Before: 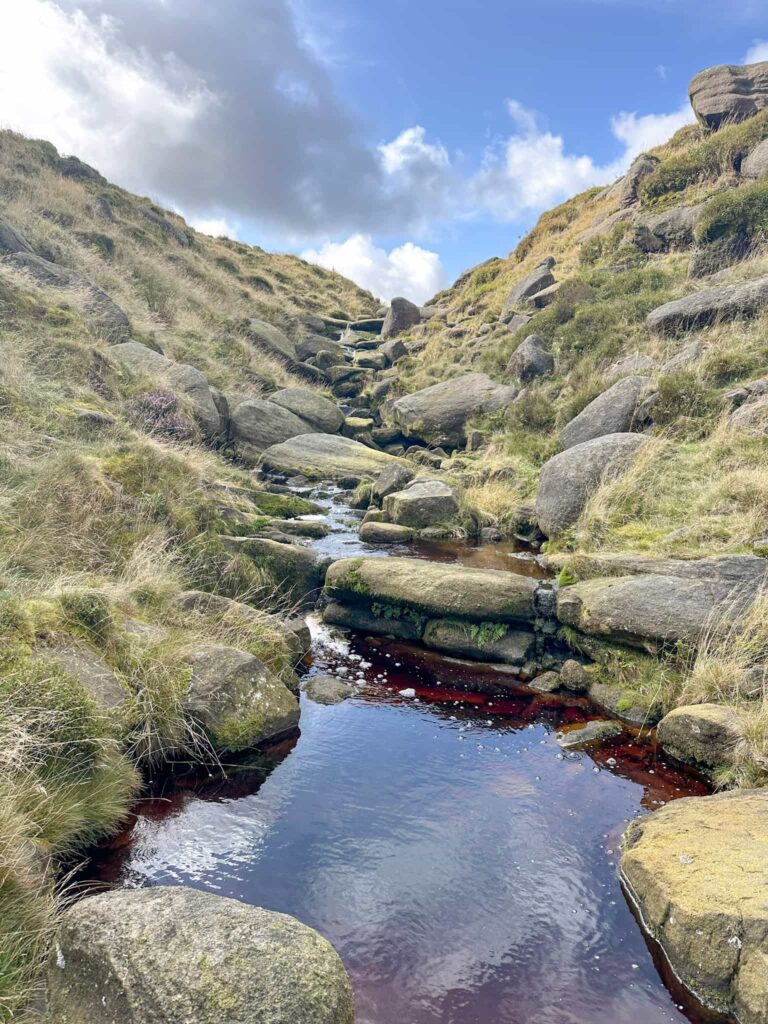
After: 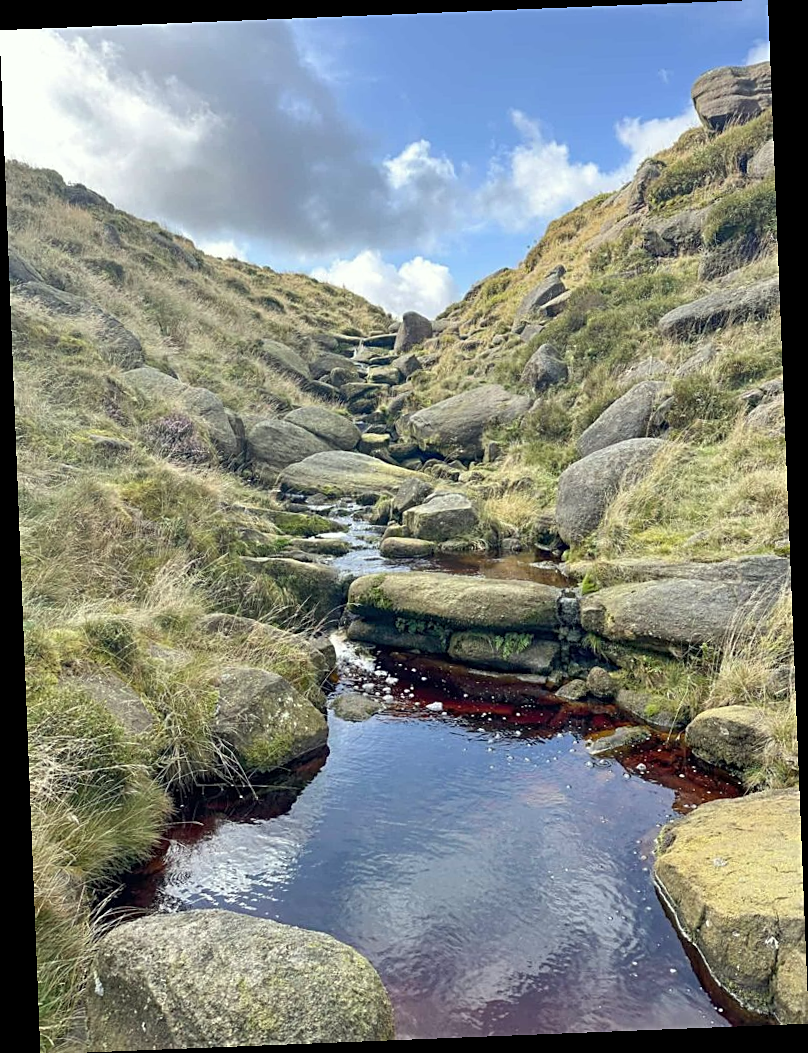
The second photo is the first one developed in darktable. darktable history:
rotate and perspective: rotation -2.29°, automatic cropping off
fill light: on, module defaults
sharpen: on, module defaults
color correction: highlights a* -2.68, highlights b* 2.57
